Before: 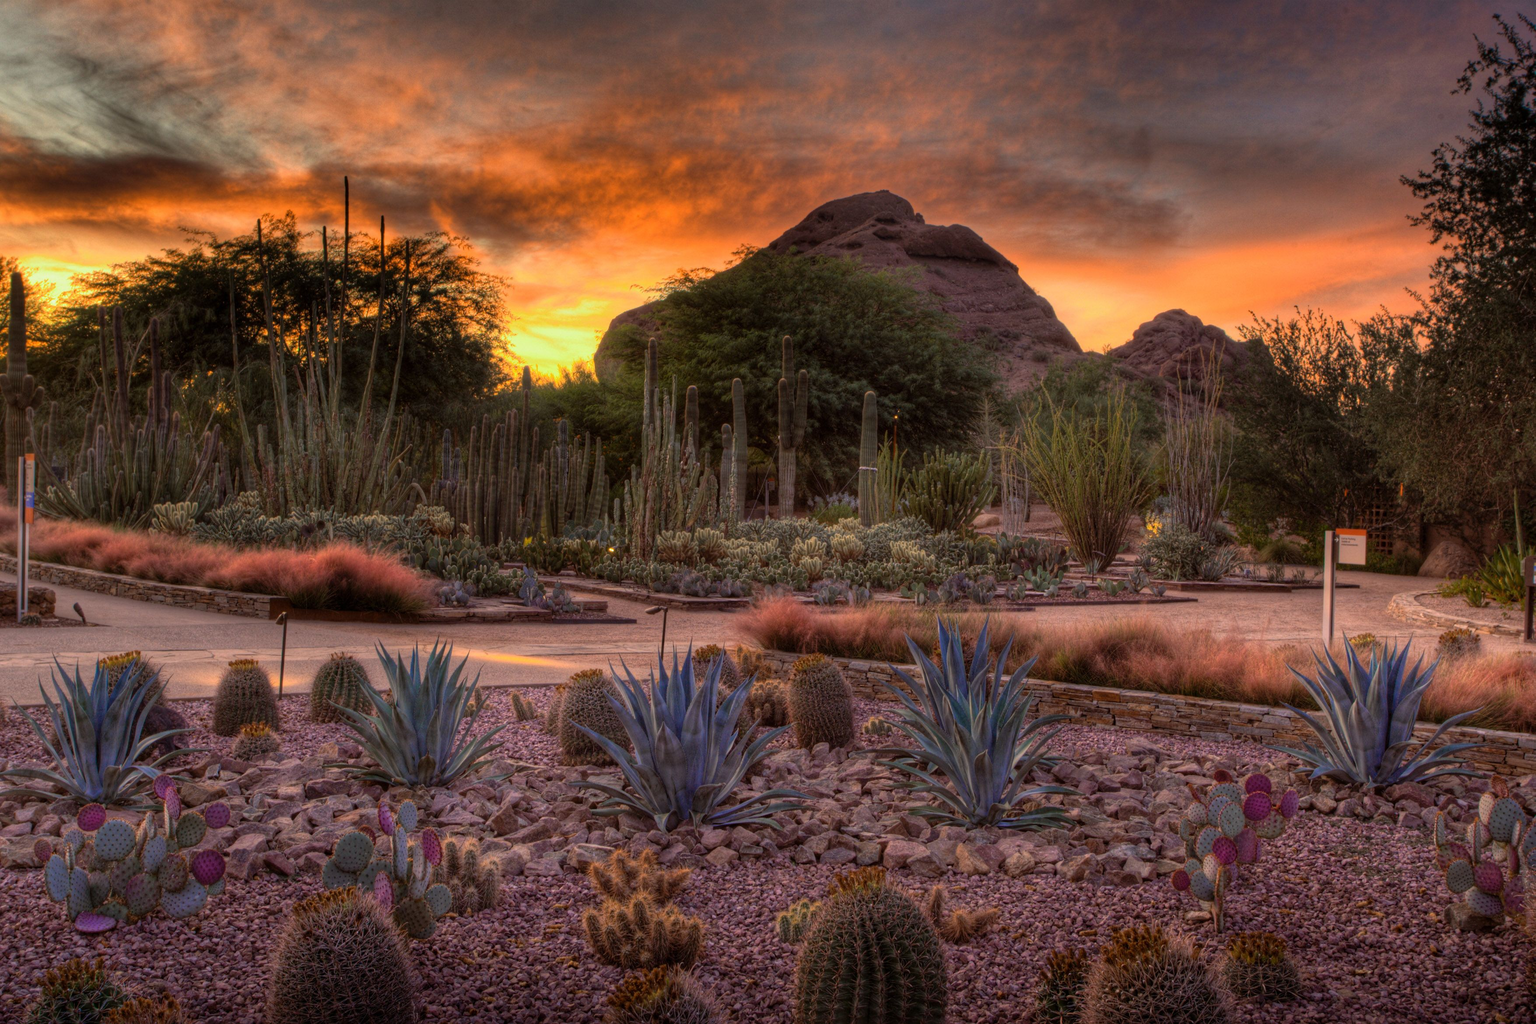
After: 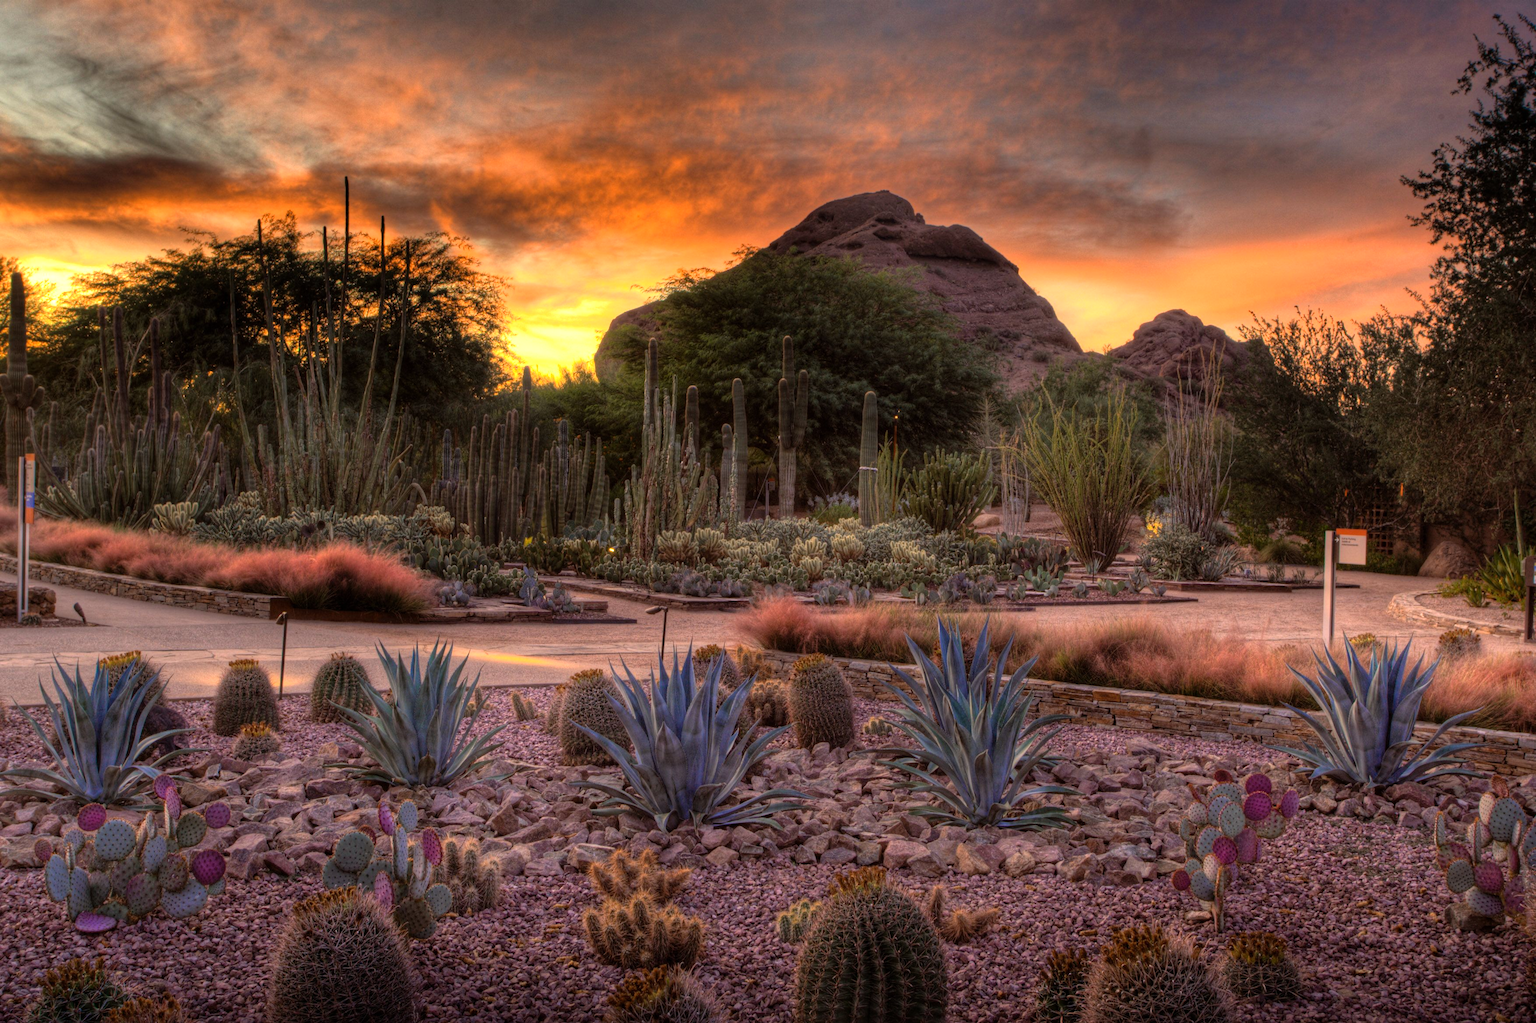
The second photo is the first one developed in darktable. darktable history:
tone equalizer: -8 EV -0.387 EV, -7 EV -0.427 EV, -6 EV -0.3 EV, -5 EV -0.229 EV, -3 EV 0.252 EV, -2 EV 0.311 EV, -1 EV 0.374 EV, +0 EV 0.412 EV
